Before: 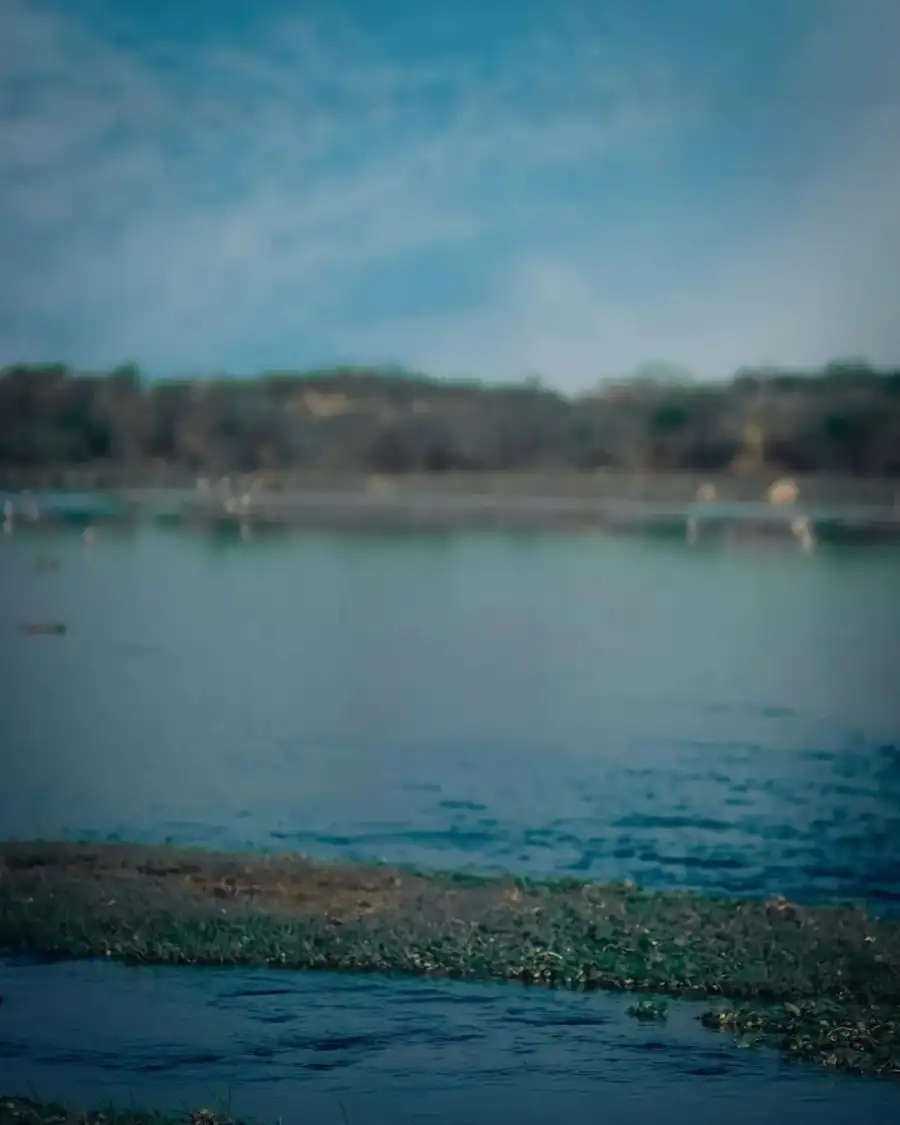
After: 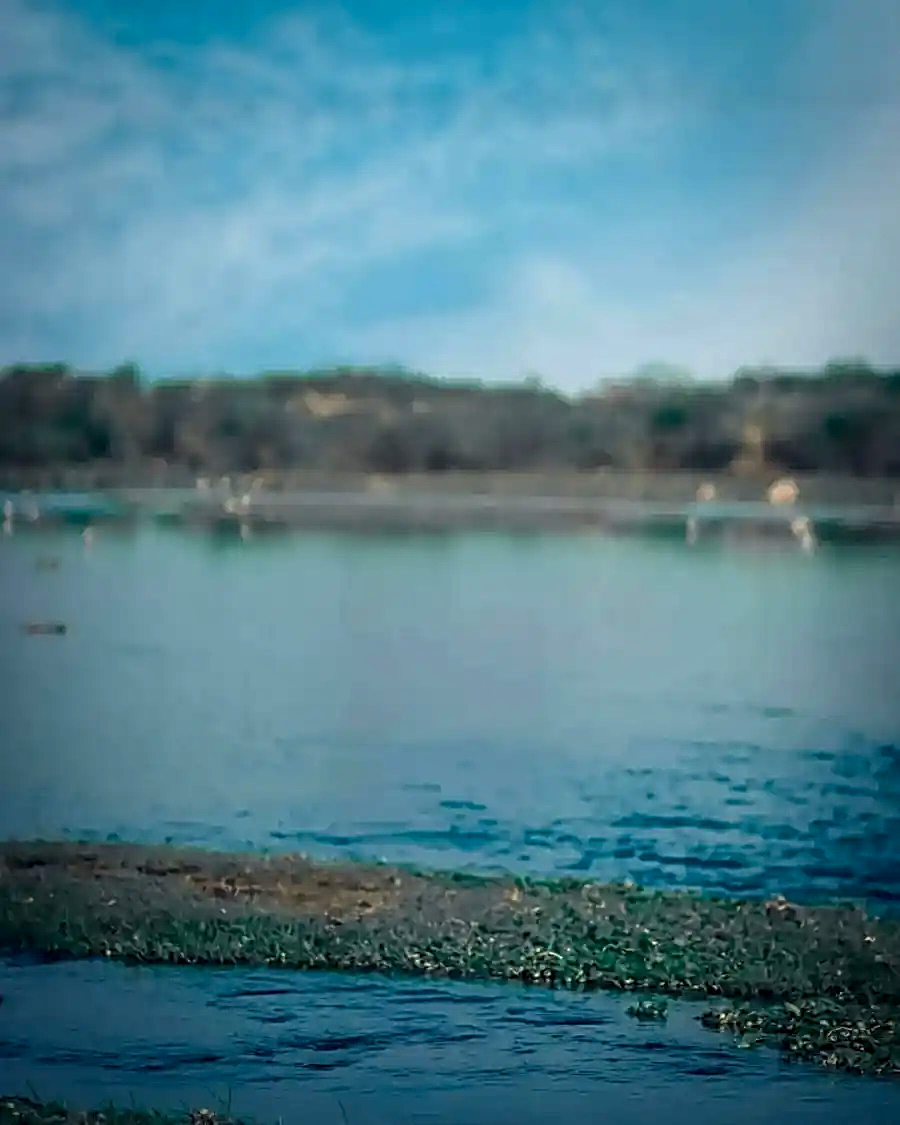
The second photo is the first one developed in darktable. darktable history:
local contrast: highlights 55%, shadows 52%, detail 130%, midtone range 0.452
sharpen: radius 2.817, amount 0.715
exposure: exposure 0.496 EV, compensate highlight preservation false
contrast brightness saturation: saturation 0.1
